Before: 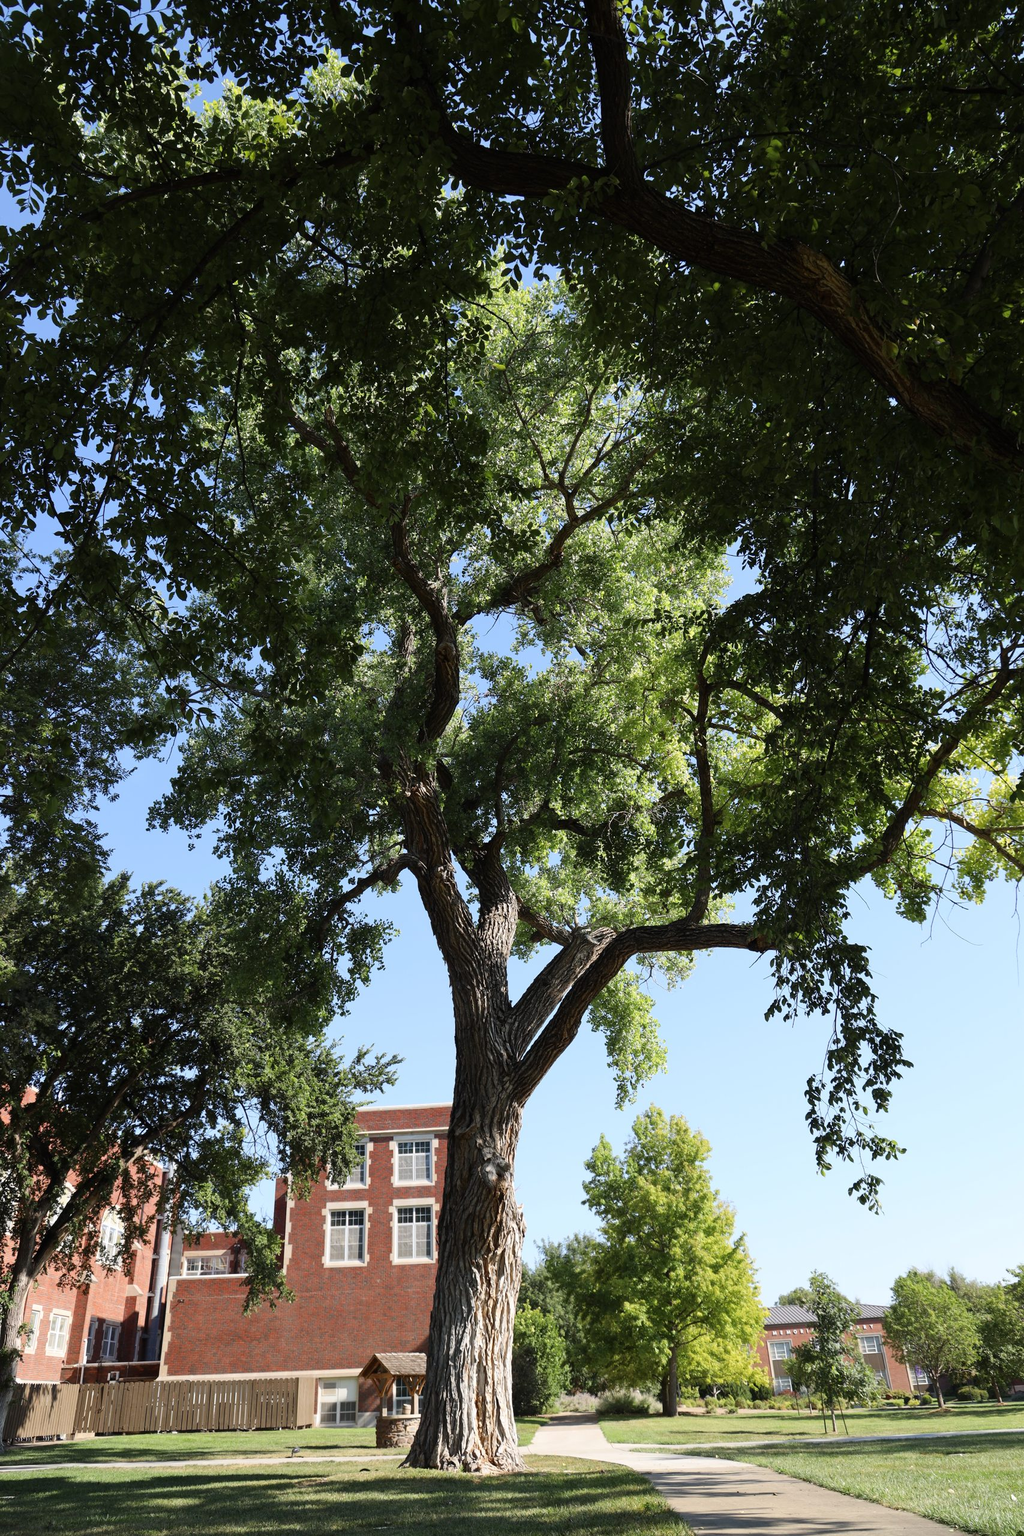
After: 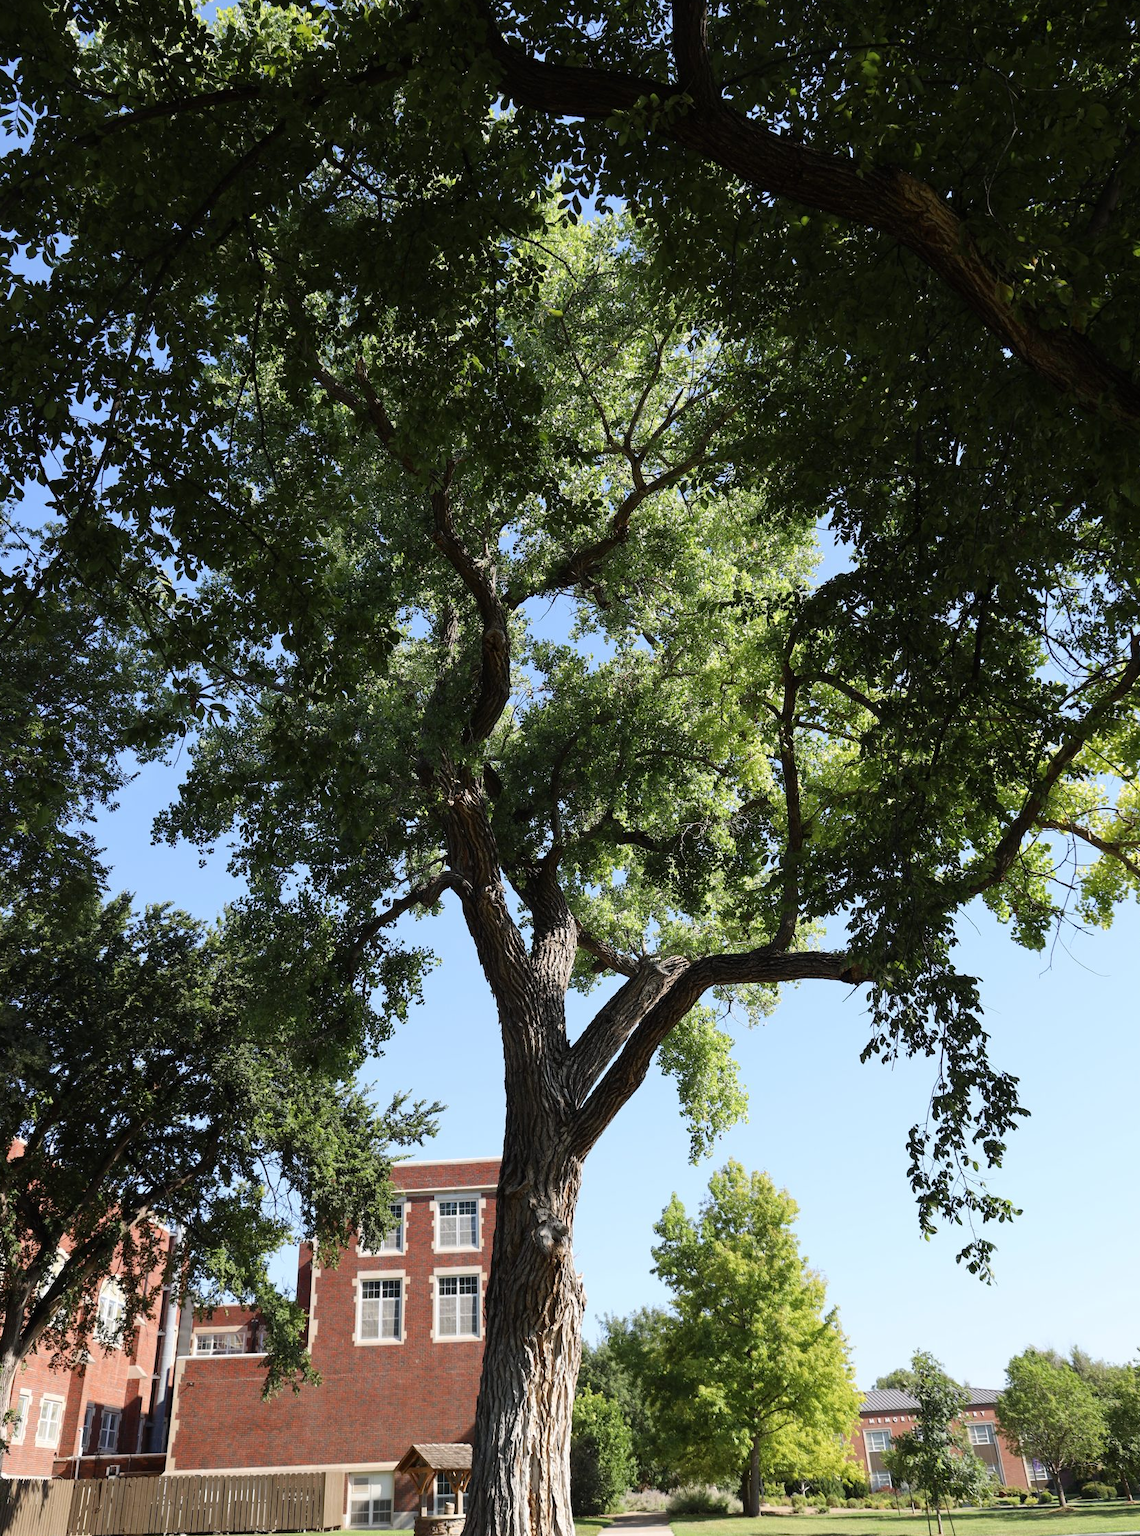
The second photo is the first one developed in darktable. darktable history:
crop: left 1.507%, top 6.147%, right 1.379%, bottom 6.637%
